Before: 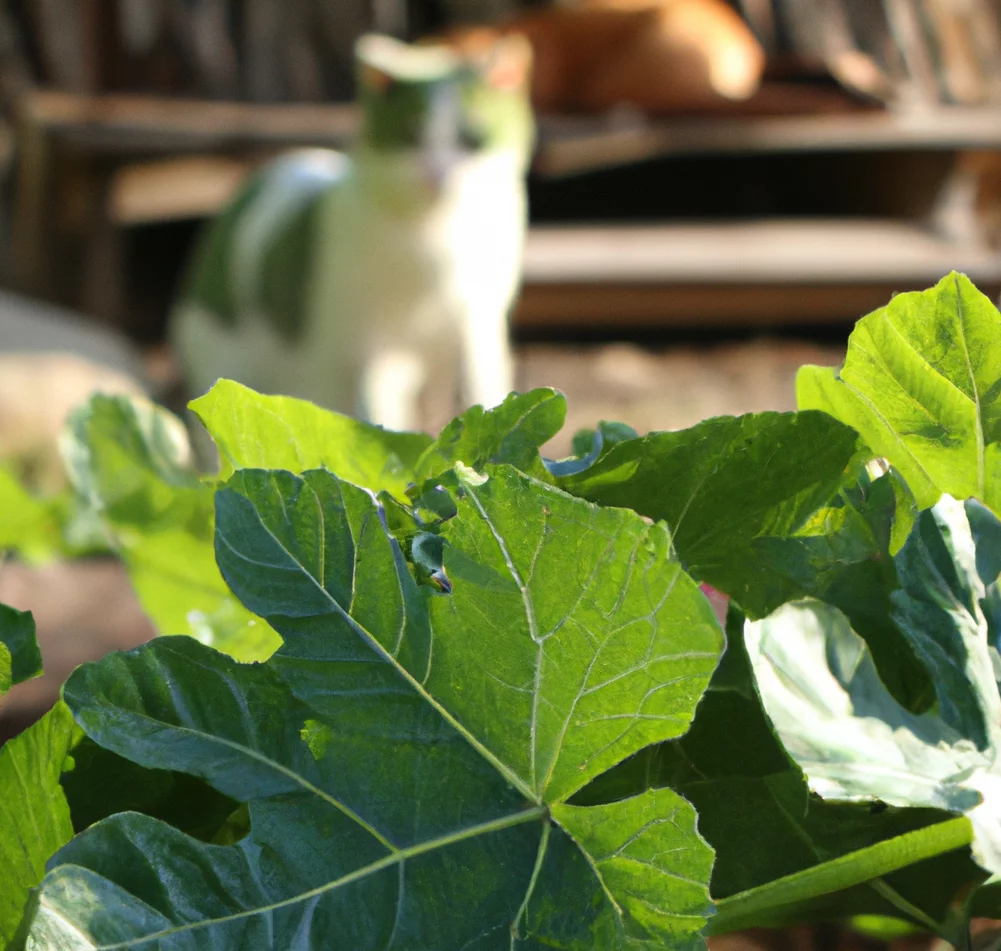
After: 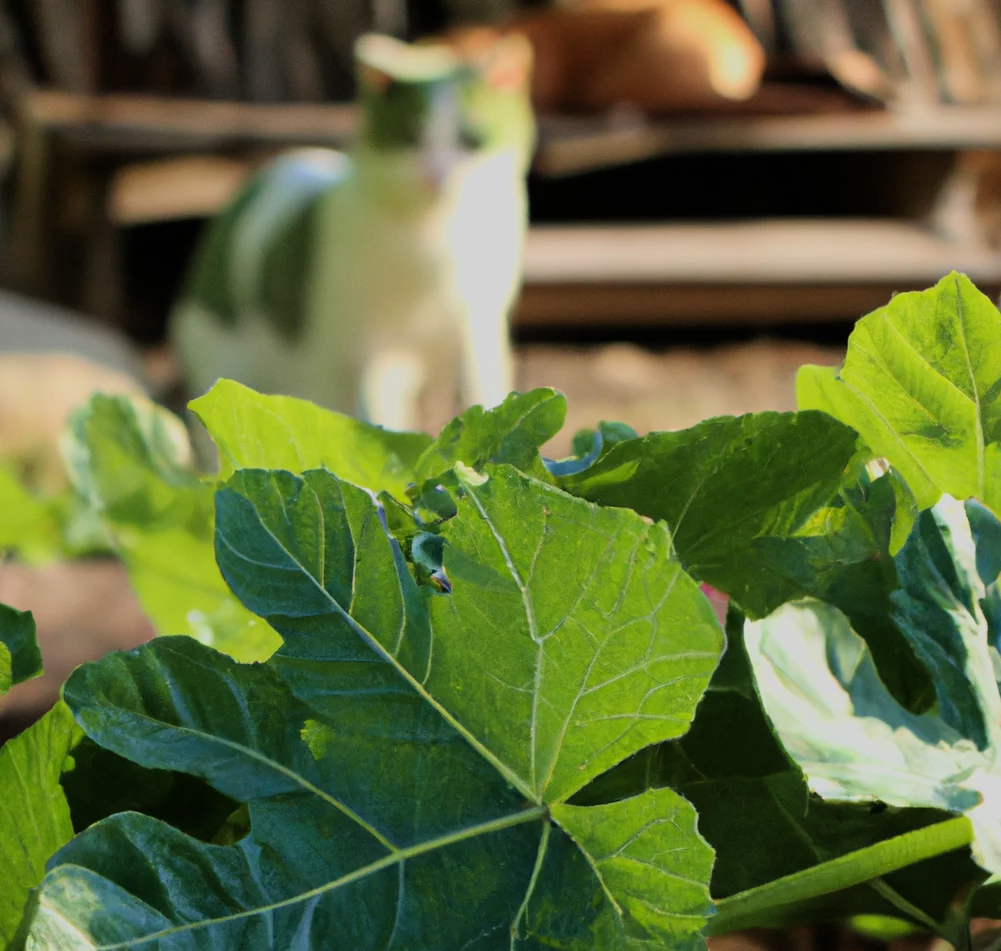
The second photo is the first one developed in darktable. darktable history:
velvia: on, module defaults
filmic rgb: black relative exposure -7.65 EV, white relative exposure 4.56 EV, hardness 3.61, color science v6 (2022)
